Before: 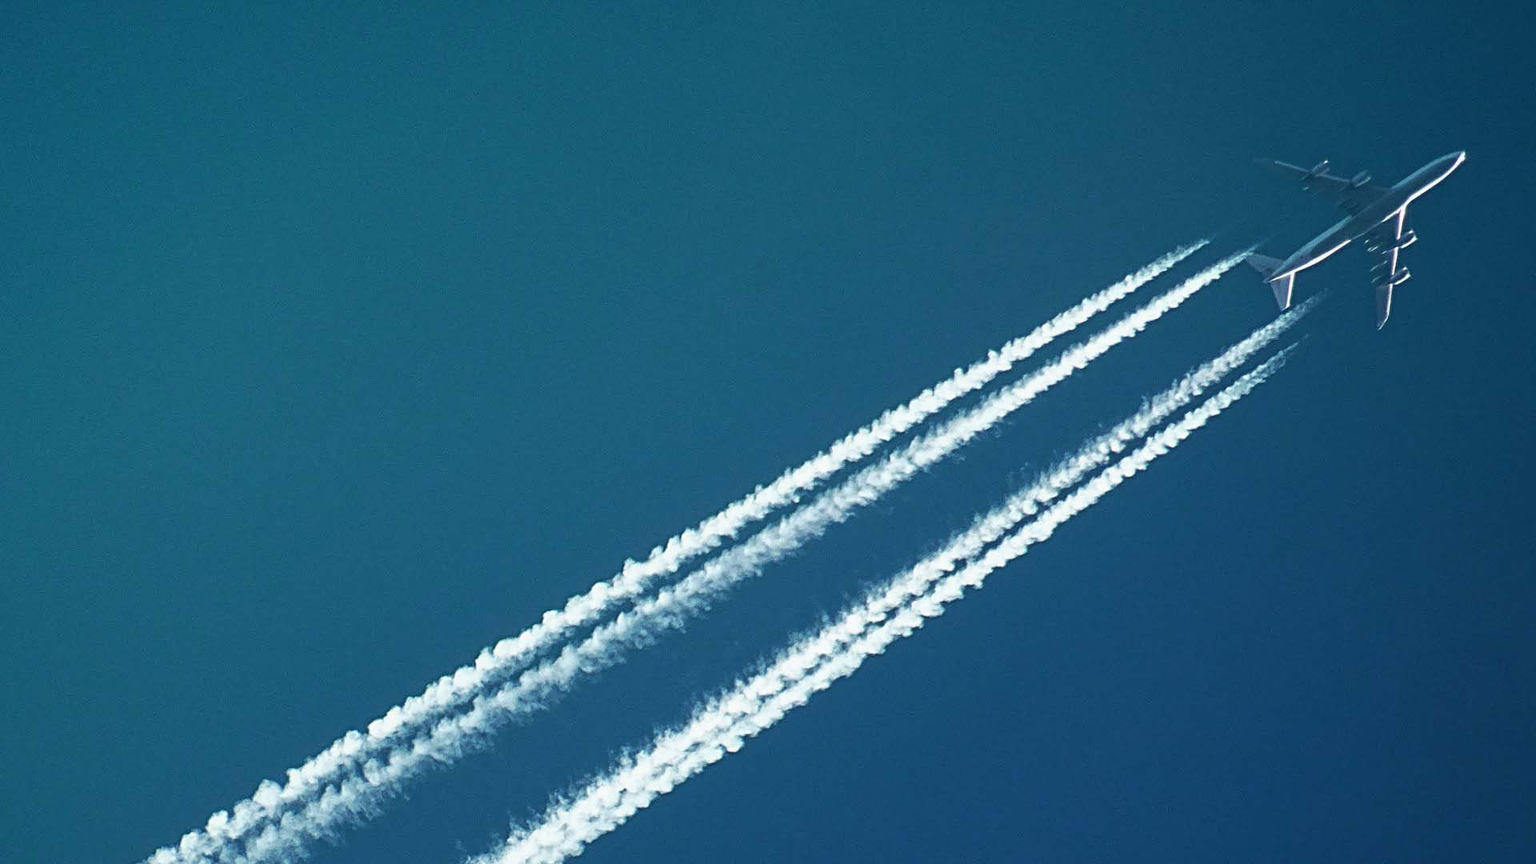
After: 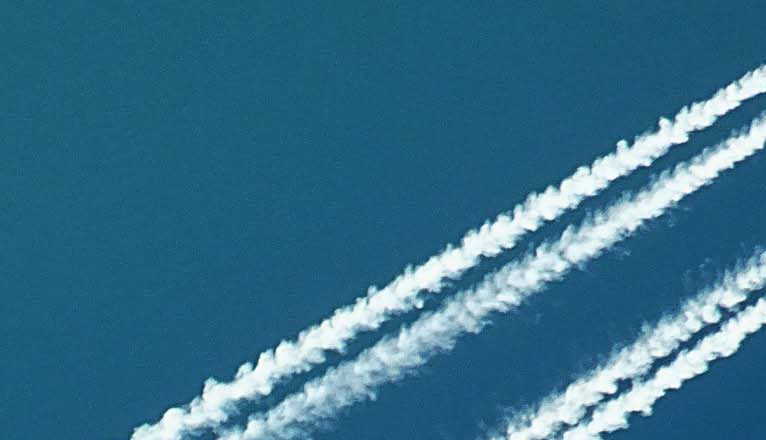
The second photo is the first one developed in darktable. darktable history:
crop: left 30.021%, top 29.662%, right 30.058%, bottom 29.588%
